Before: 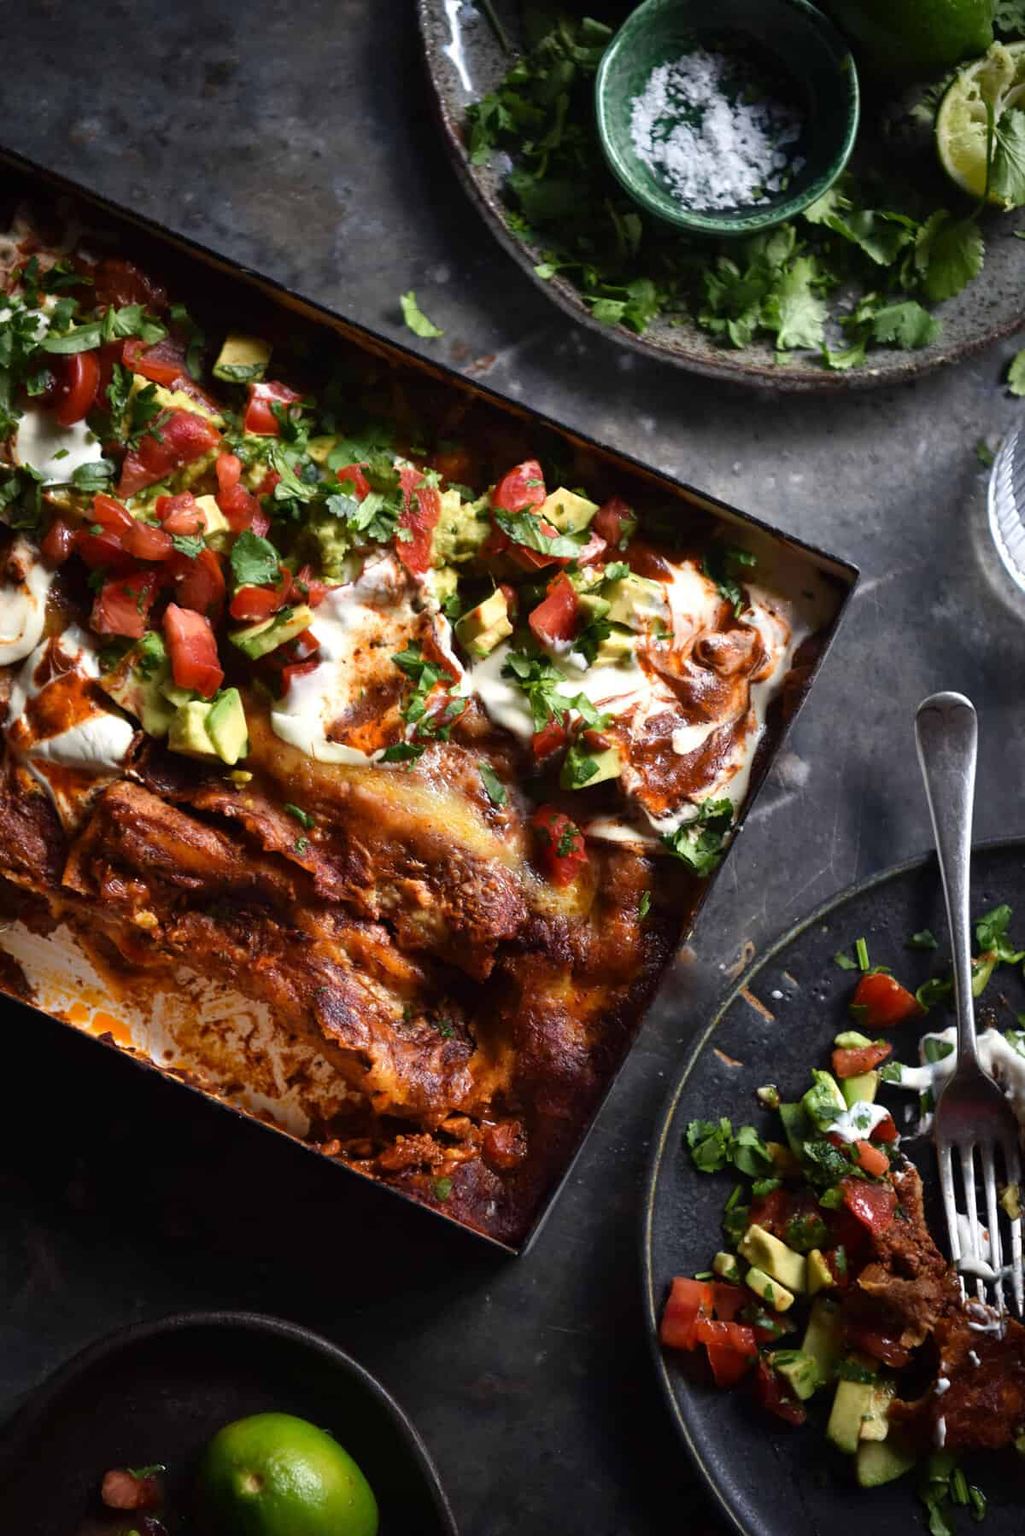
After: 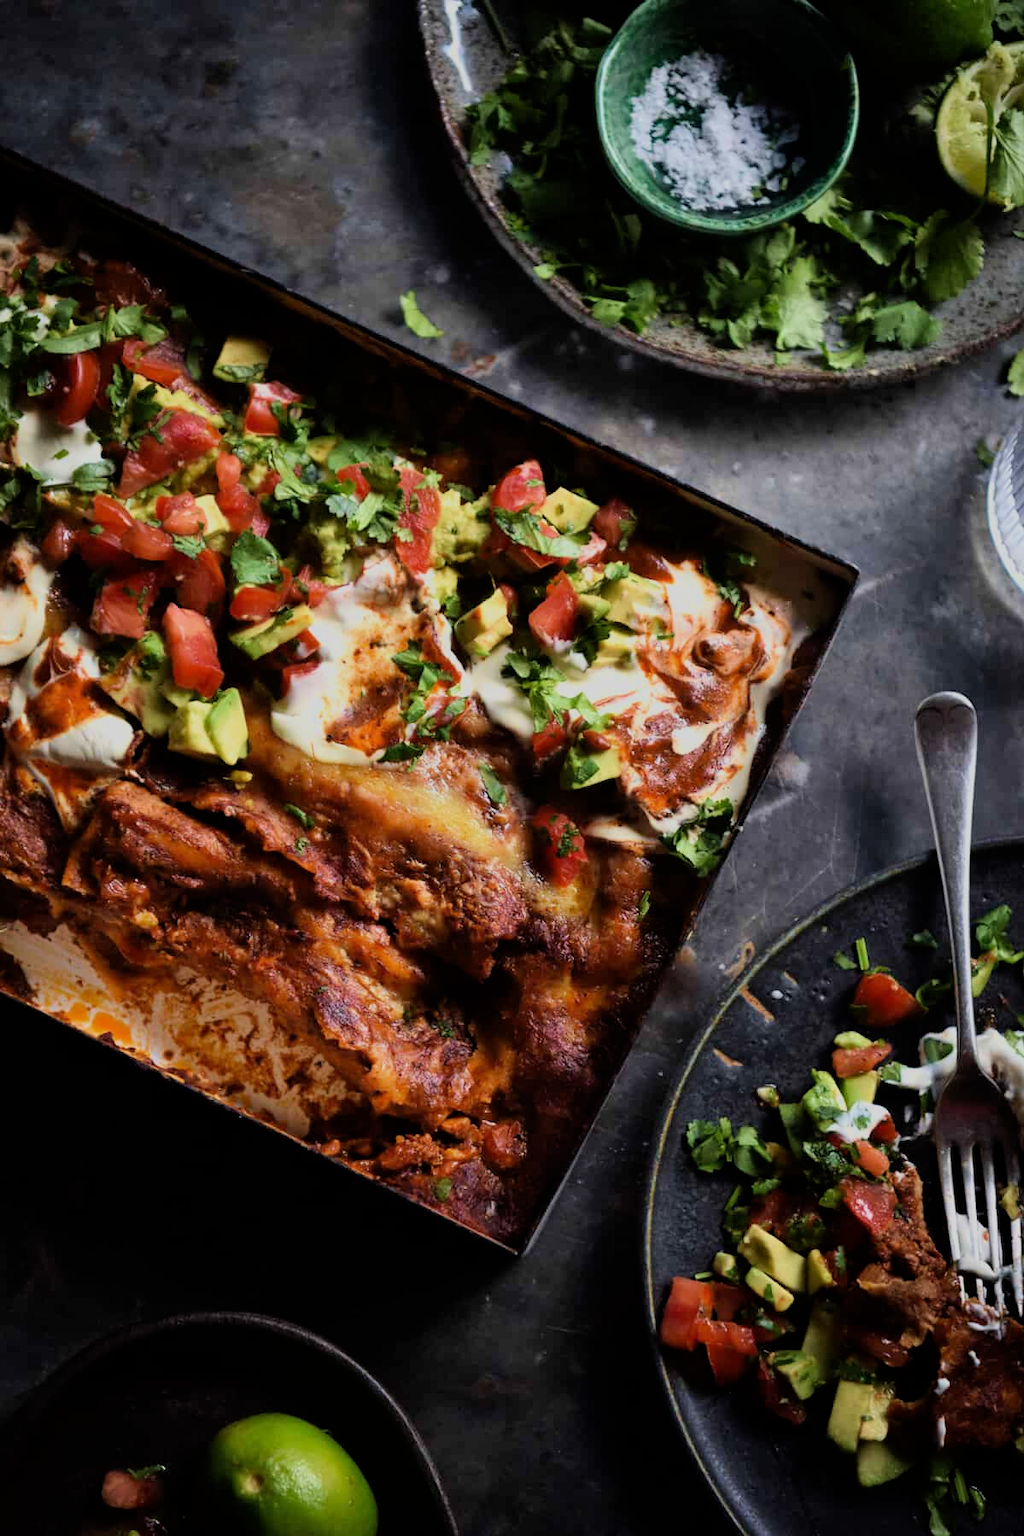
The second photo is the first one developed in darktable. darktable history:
filmic rgb: black relative exposure -7.65 EV, white relative exposure 4.56 EV, hardness 3.61, color science v6 (2022)
velvia: on, module defaults
